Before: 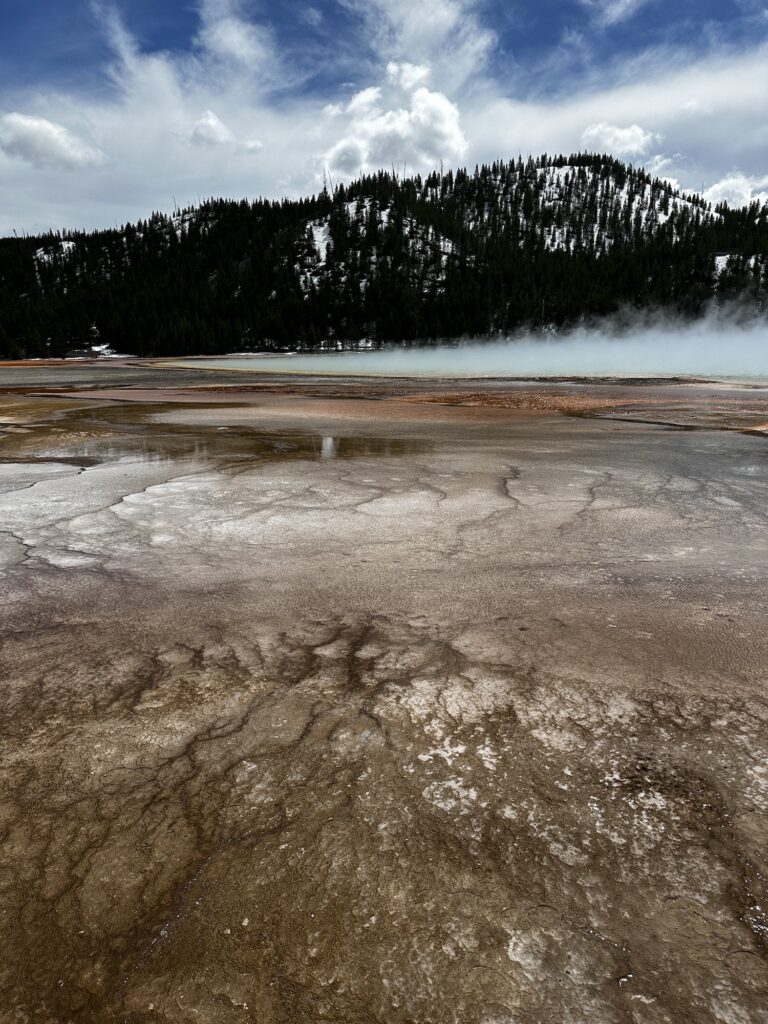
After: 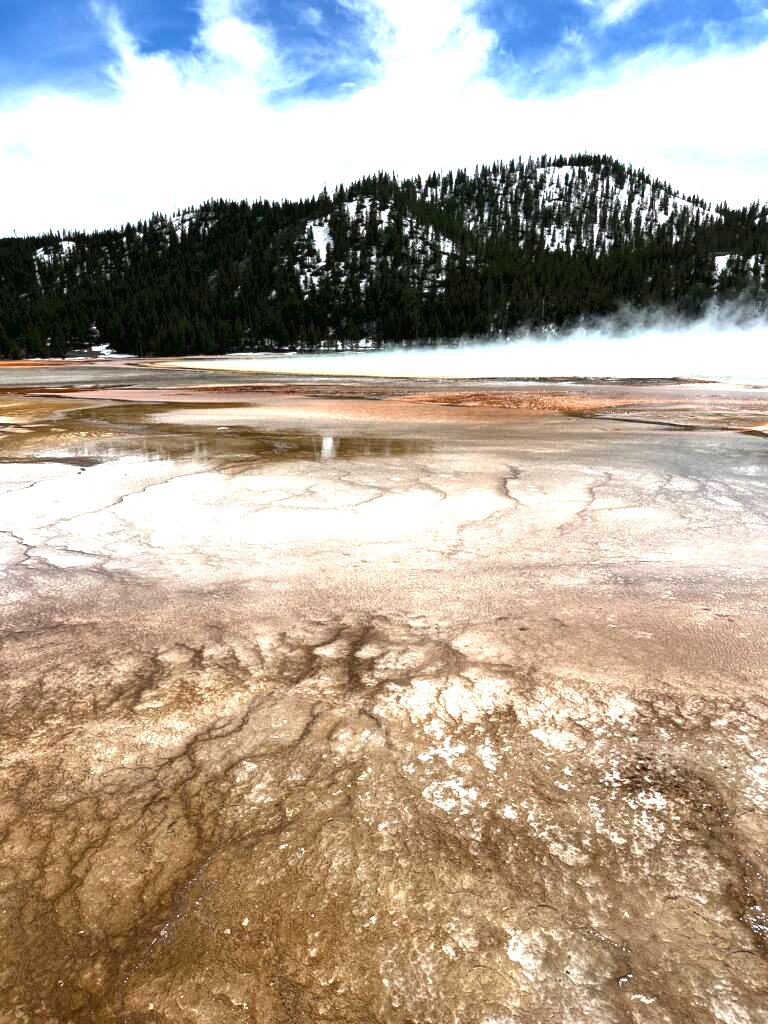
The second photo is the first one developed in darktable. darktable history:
exposure: black level correction 0, exposure 1.624 EV, compensate highlight preservation false
